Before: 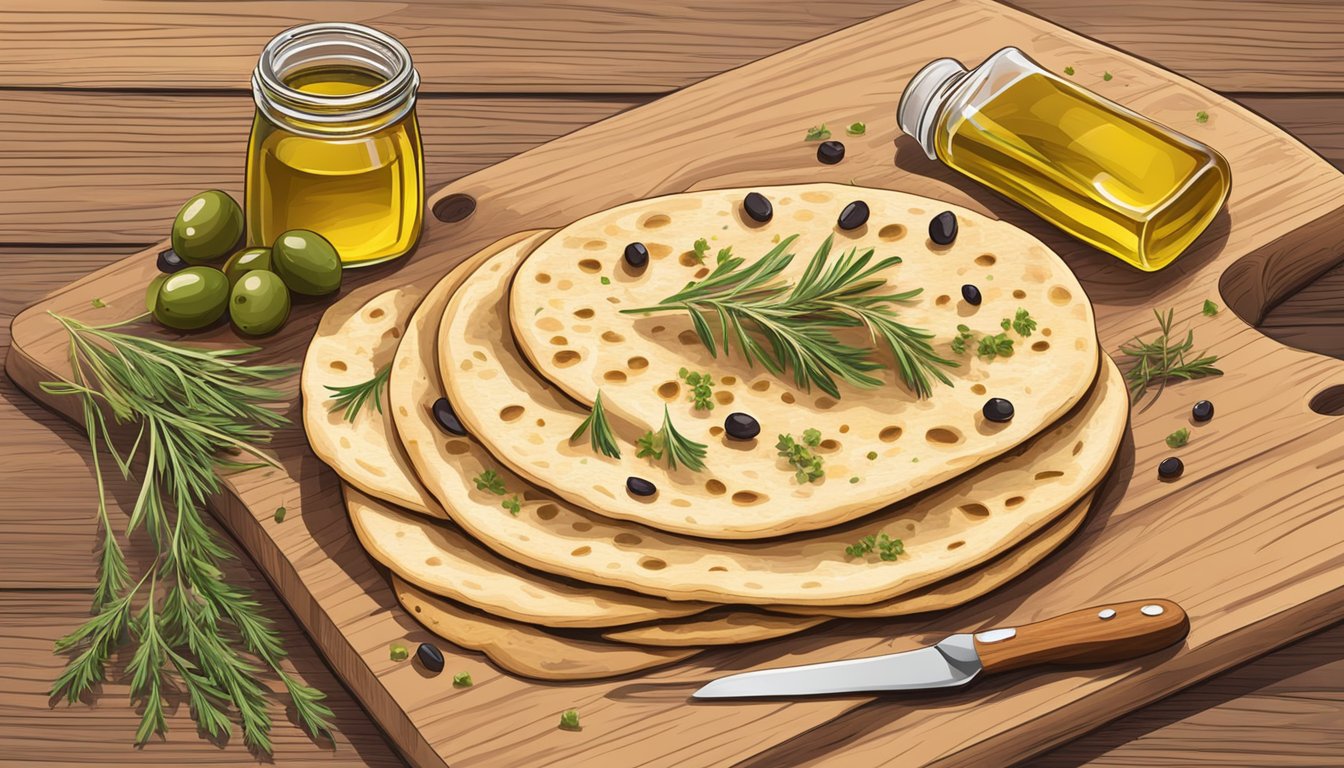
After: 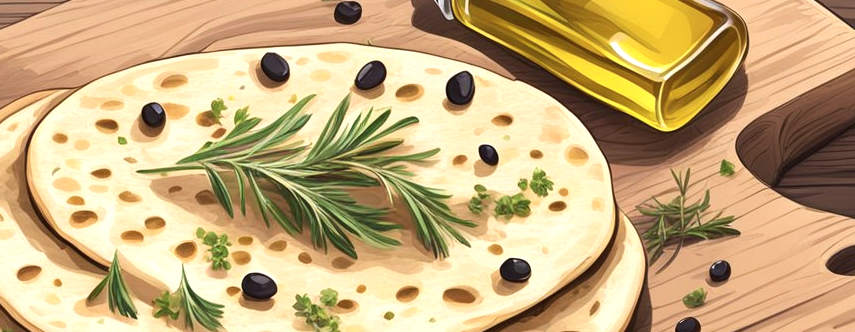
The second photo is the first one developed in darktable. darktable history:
tone equalizer: -8 EV -0.417 EV, -7 EV -0.389 EV, -6 EV -0.333 EV, -5 EV -0.222 EV, -3 EV 0.222 EV, -2 EV 0.333 EV, -1 EV 0.389 EV, +0 EV 0.417 EV, edges refinement/feathering 500, mask exposure compensation -1.57 EV, preserve details no
crop: left 36.005%, top 18.293%, right 0.31%, bottom 38.444%
color calibration: illuminant as shot in camera, x 0.358, y 0.373, temperature 4628.91 K
